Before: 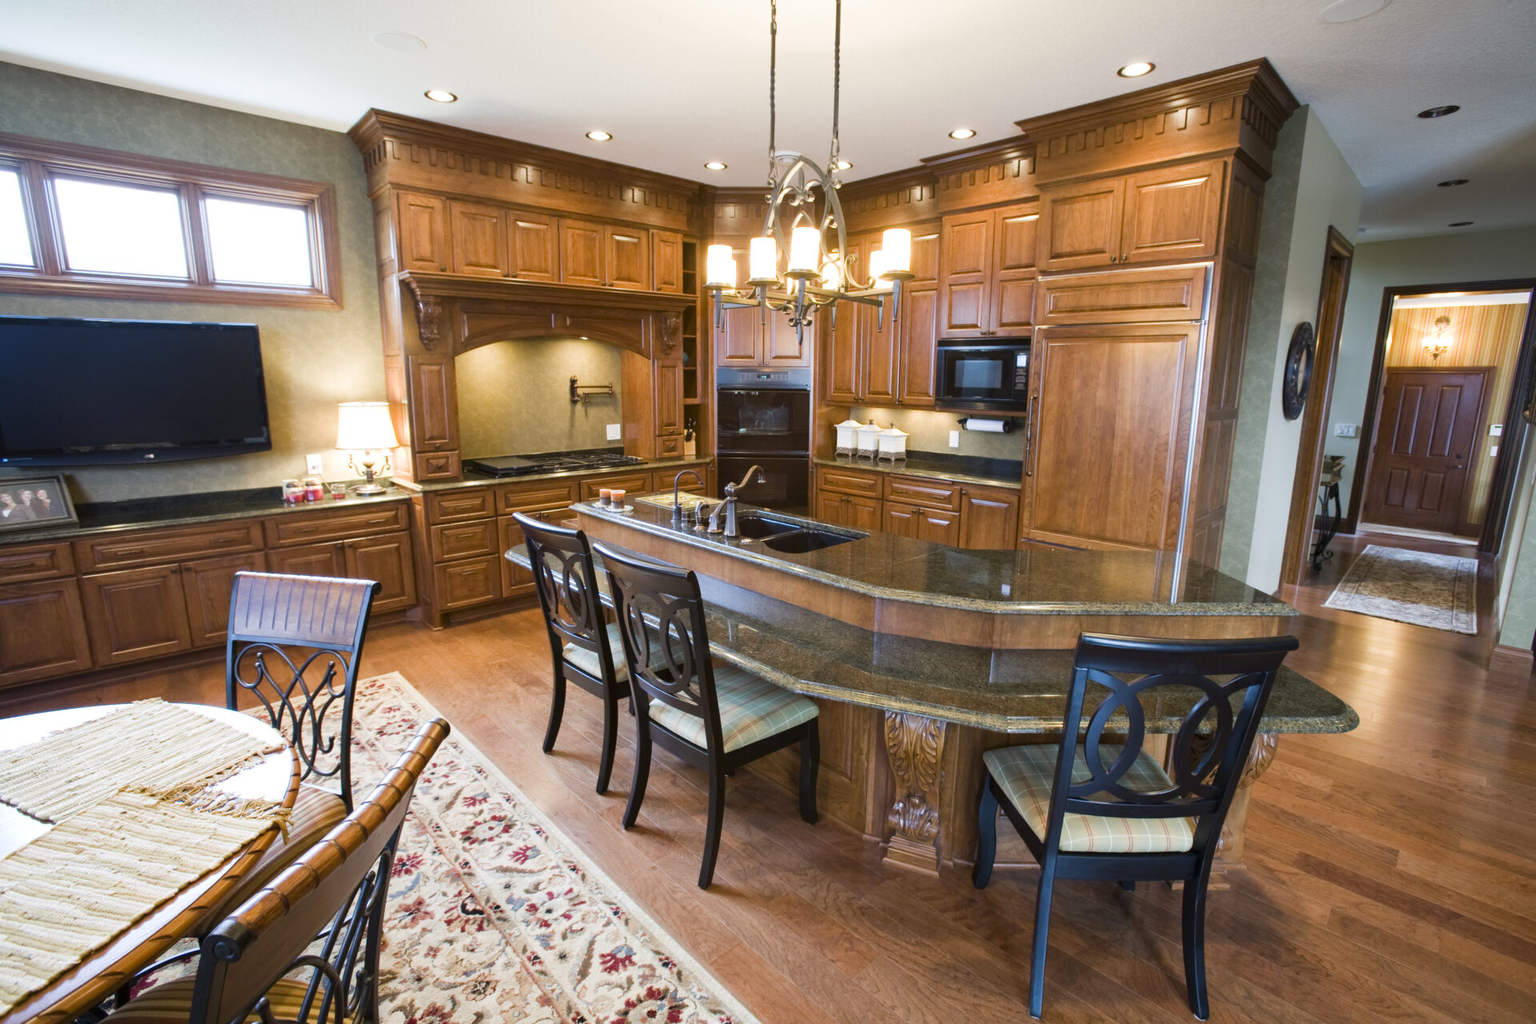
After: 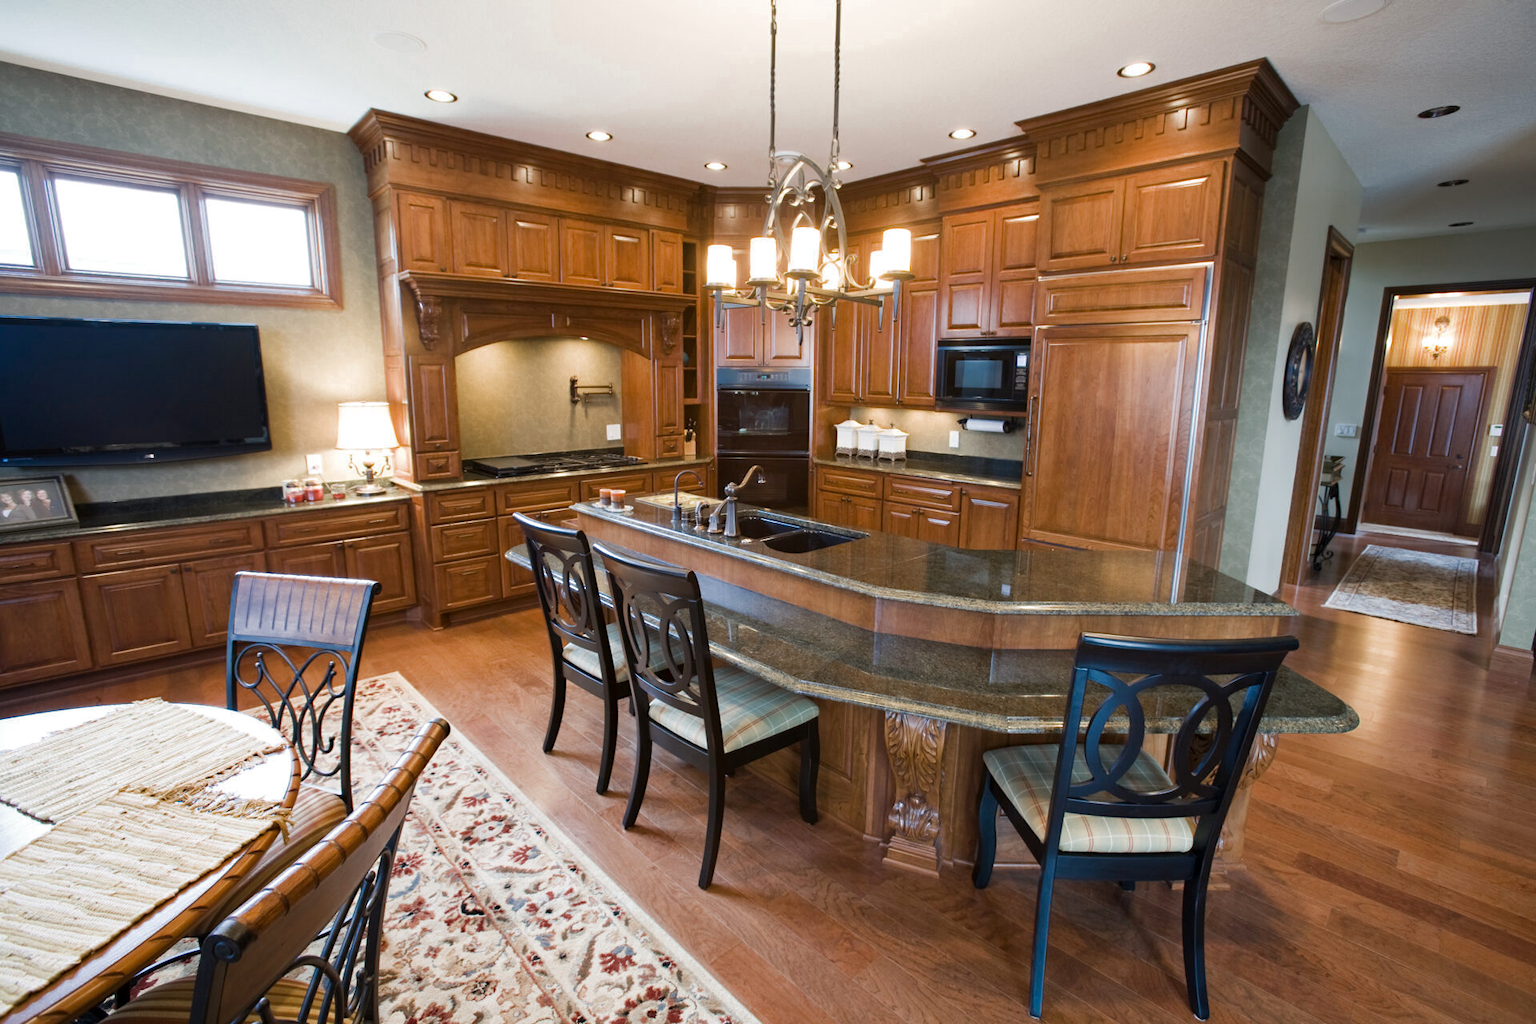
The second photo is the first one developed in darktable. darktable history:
sharpen: radius 5.325, amount 0.312, threshold 26.433
color balance: on, module defaults
color zones: curves: ch0 [(0, 0.5) (0.125, 0.4) (0.25, 0.5) (0.375, 0.4) (0.5, 0.4) (0.625, 0.35) (0.75, 0.35) (0.875, 0.5)]; ch1 [(0, 0.35) (0.125, 0.45) (0.25, 0.35) (0.375, 0.35) (0.5, 0.35) (0.625, 0.35) (0.75, 0.45) (0.875, 0.35)]; ch2 [(0, 0.6) (0.125, 0.5) (0.25, 0.5) (0.375, 0.6) (0.5, 0.6) (0.625, 0.5) (0.75, 0.5) (0.875, 0.5)]
